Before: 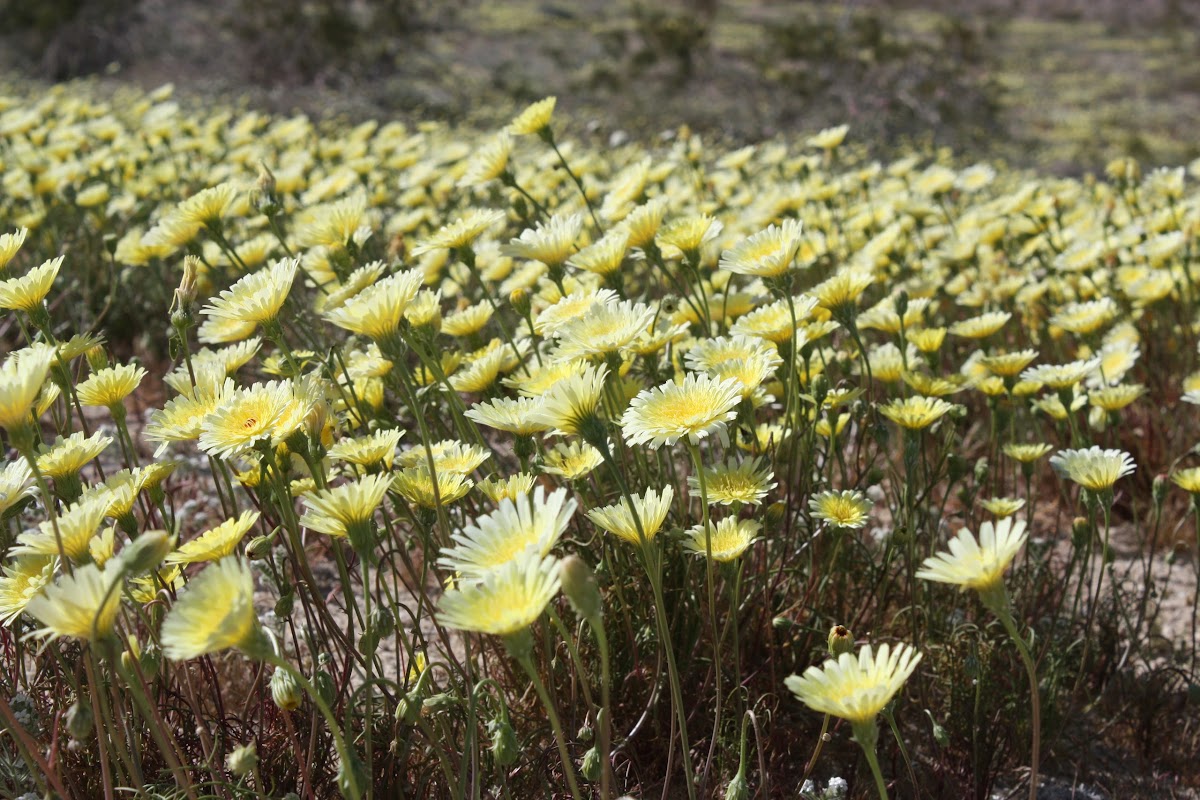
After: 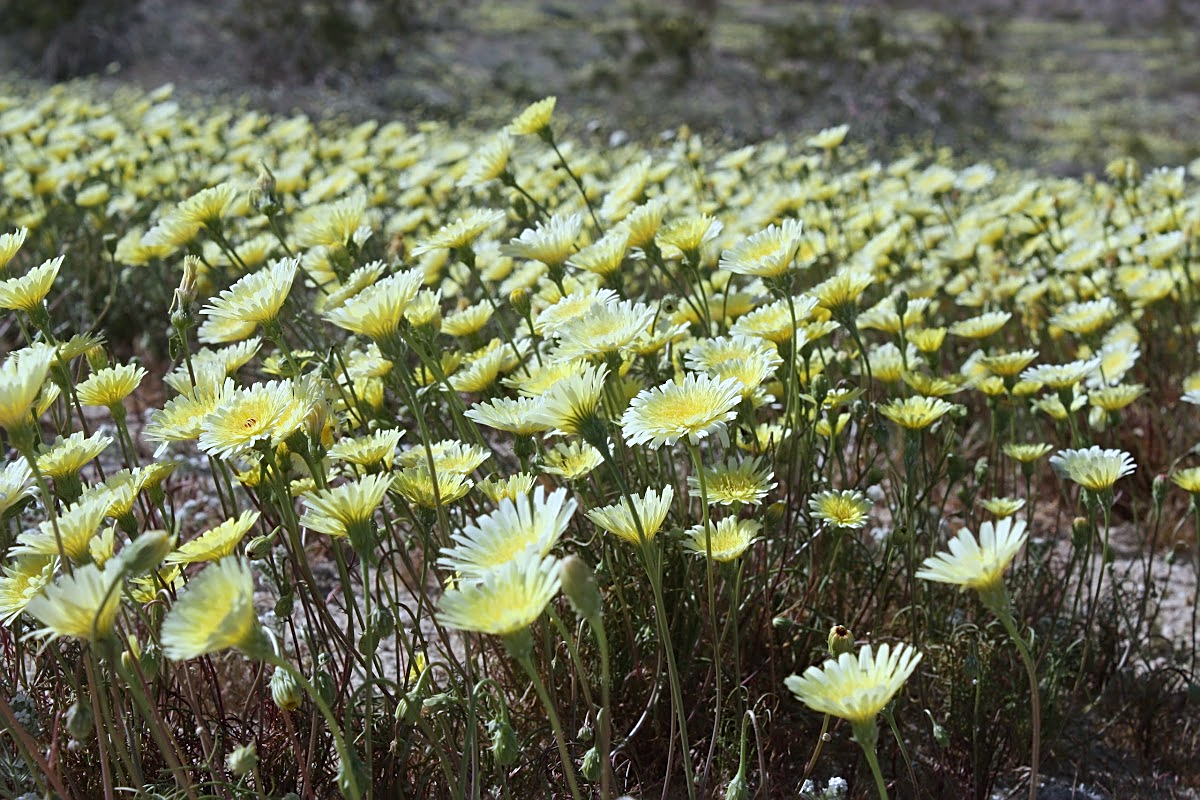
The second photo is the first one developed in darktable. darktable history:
white balance: red 0.931, blue 1.11
sharpen: on, module defaults
